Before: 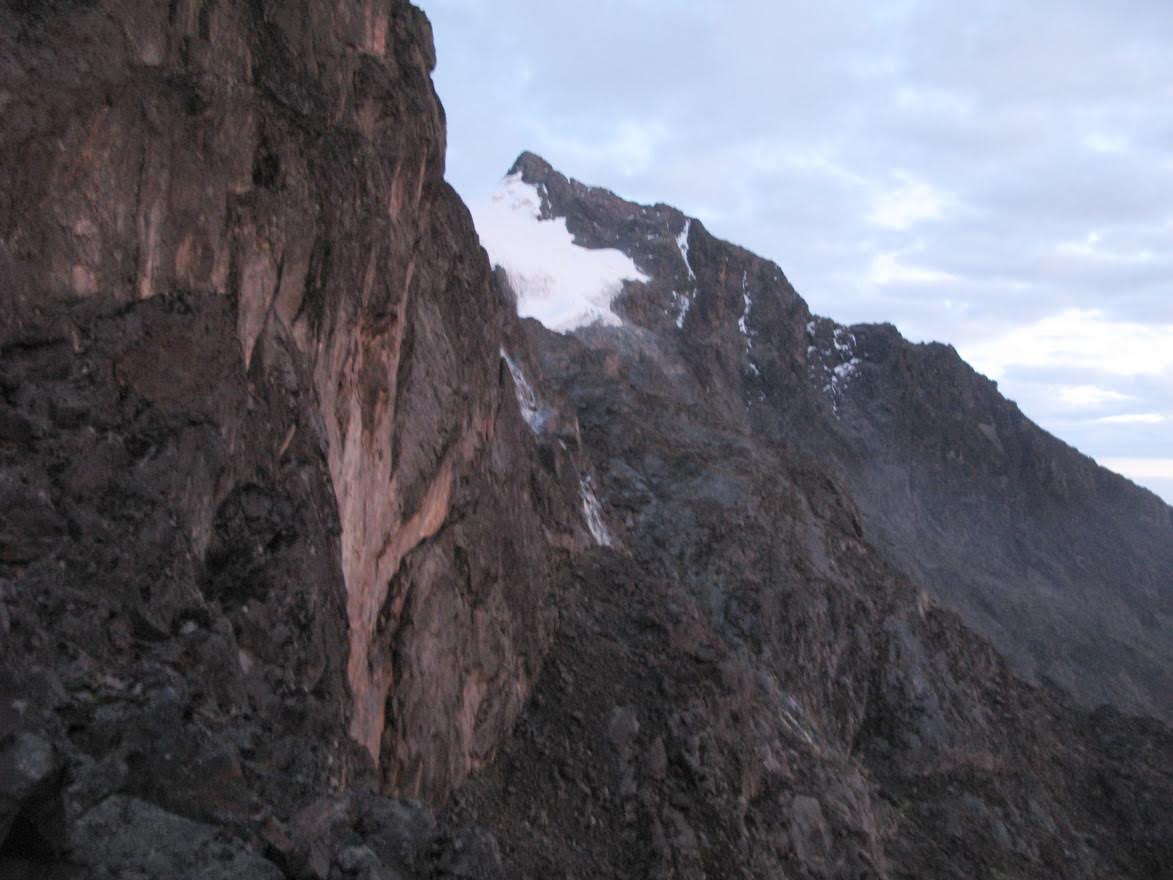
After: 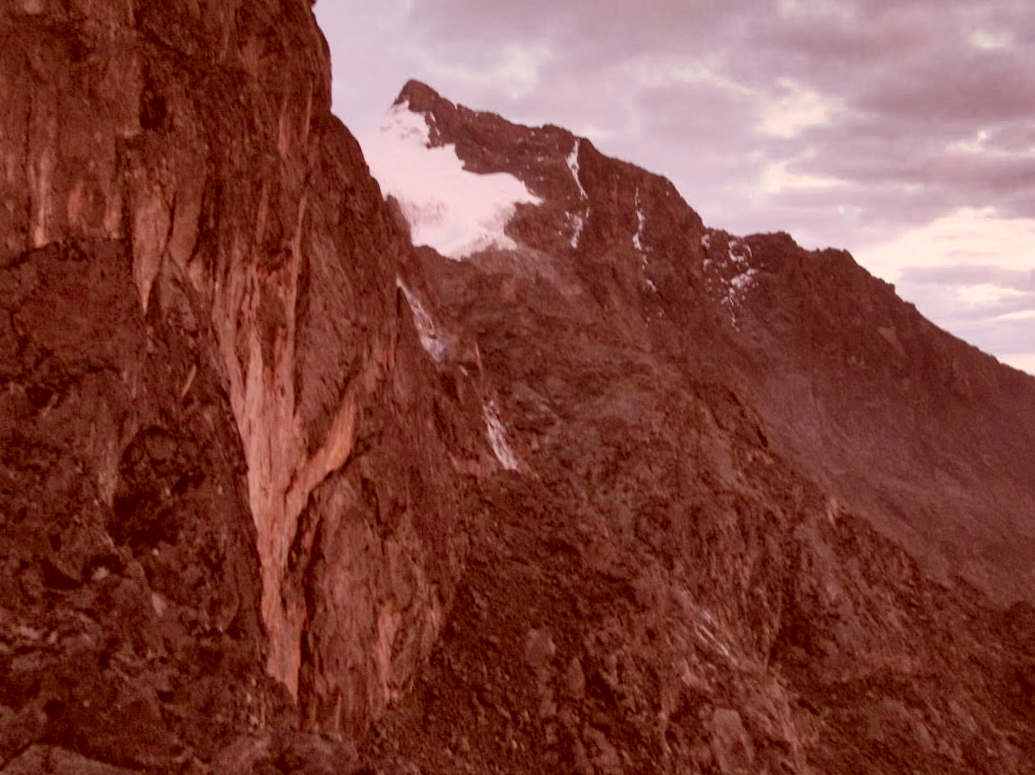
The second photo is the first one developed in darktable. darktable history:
shadows and highlights: white point adjustment -3.49, highlights -63.71, soften with gaussian
haze removal: compatibility mode true, adaptive false
crop and rotate: angle 3.07°, left 5.531%, top 5.701%
color correction: highlights a* 9.56, highlights b* 8.93, shadows a* 39.81, shadows b* 39.74, saturation 0.816
